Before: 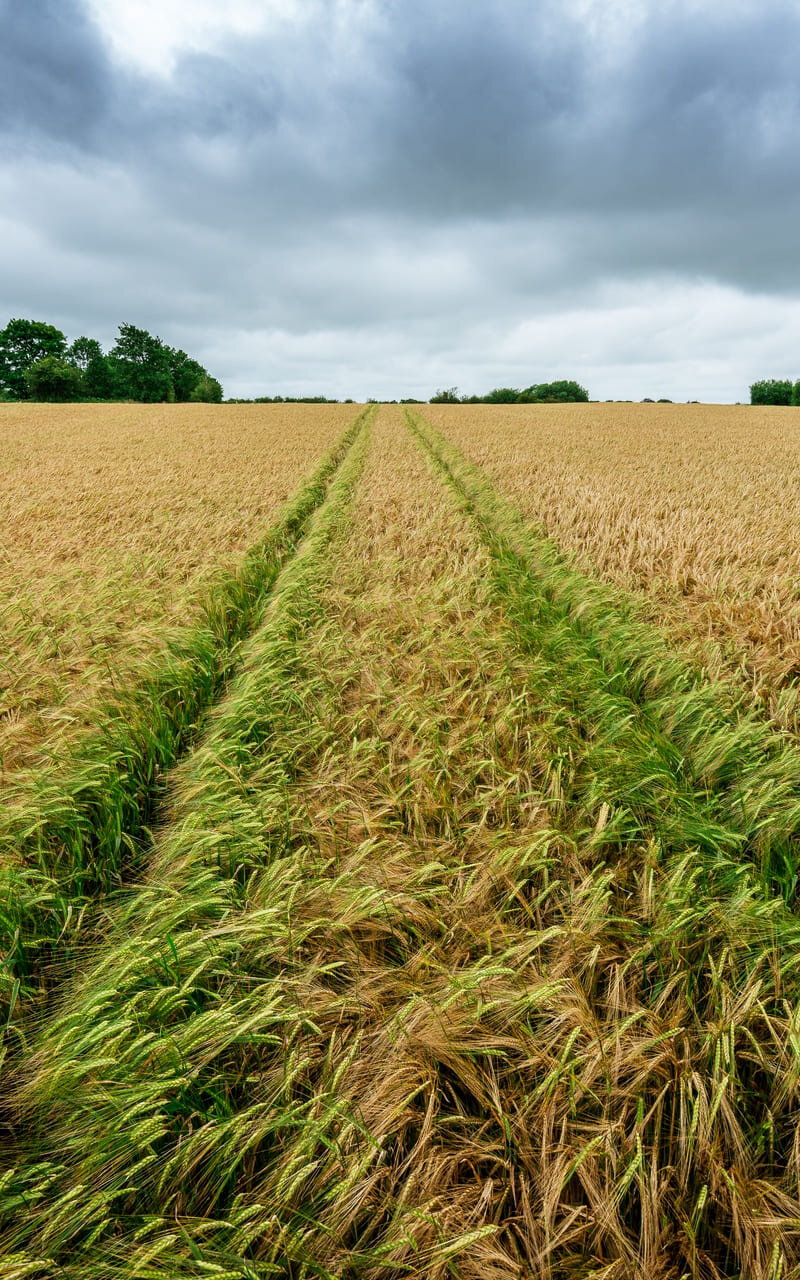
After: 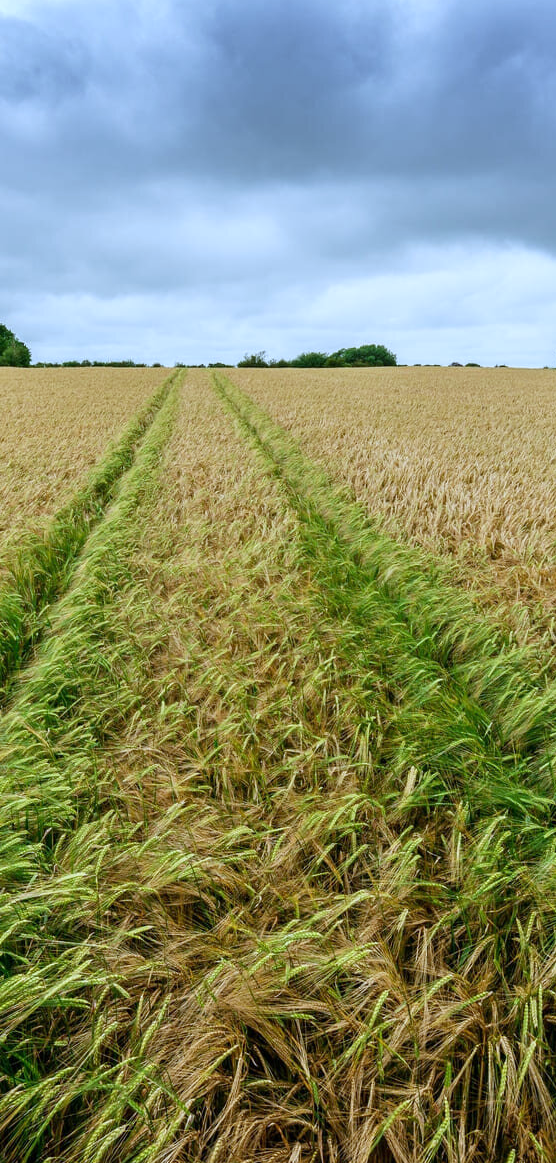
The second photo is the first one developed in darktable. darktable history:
crop and rotate: left 24.034%, top 2.838%, right 6.406%, bottom 6.299%
white balance: red 0.926, green 1.003, blue 1.133
